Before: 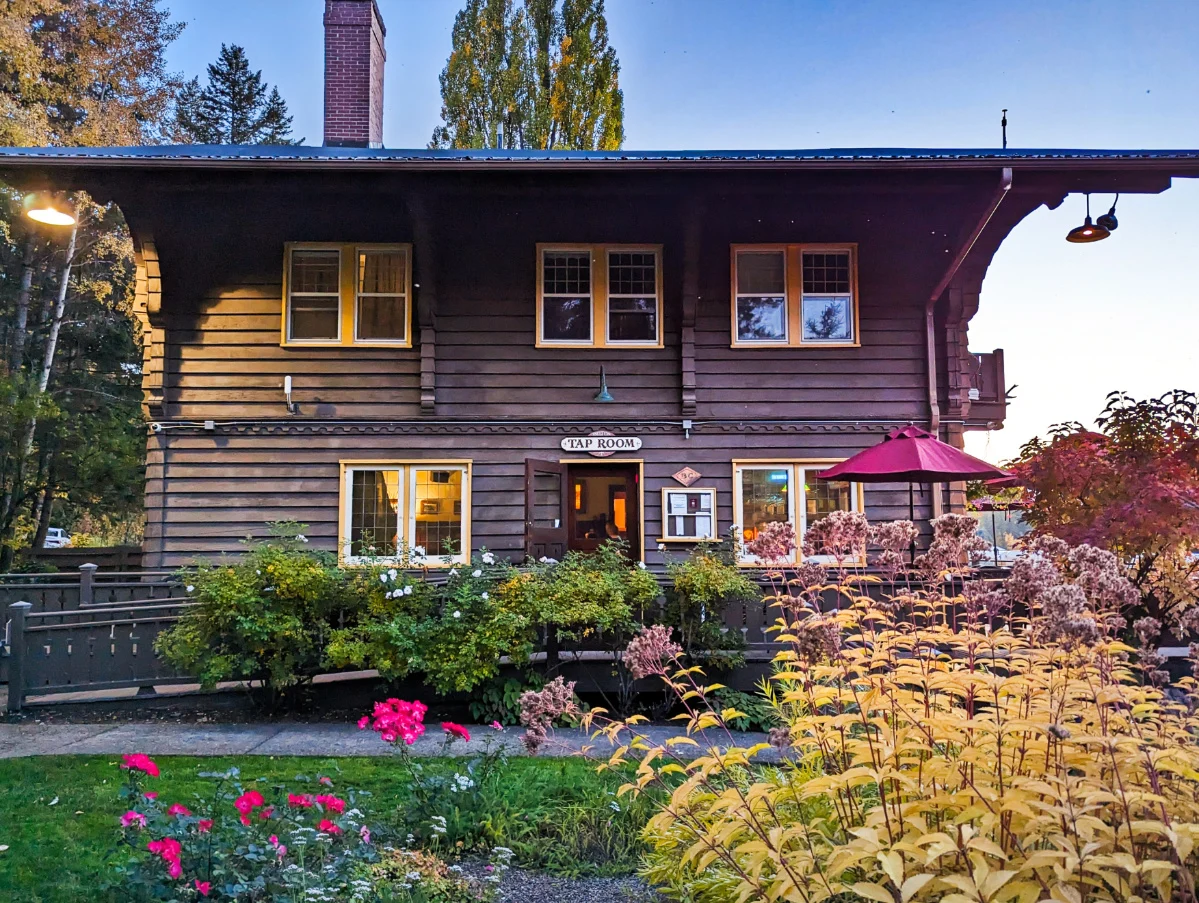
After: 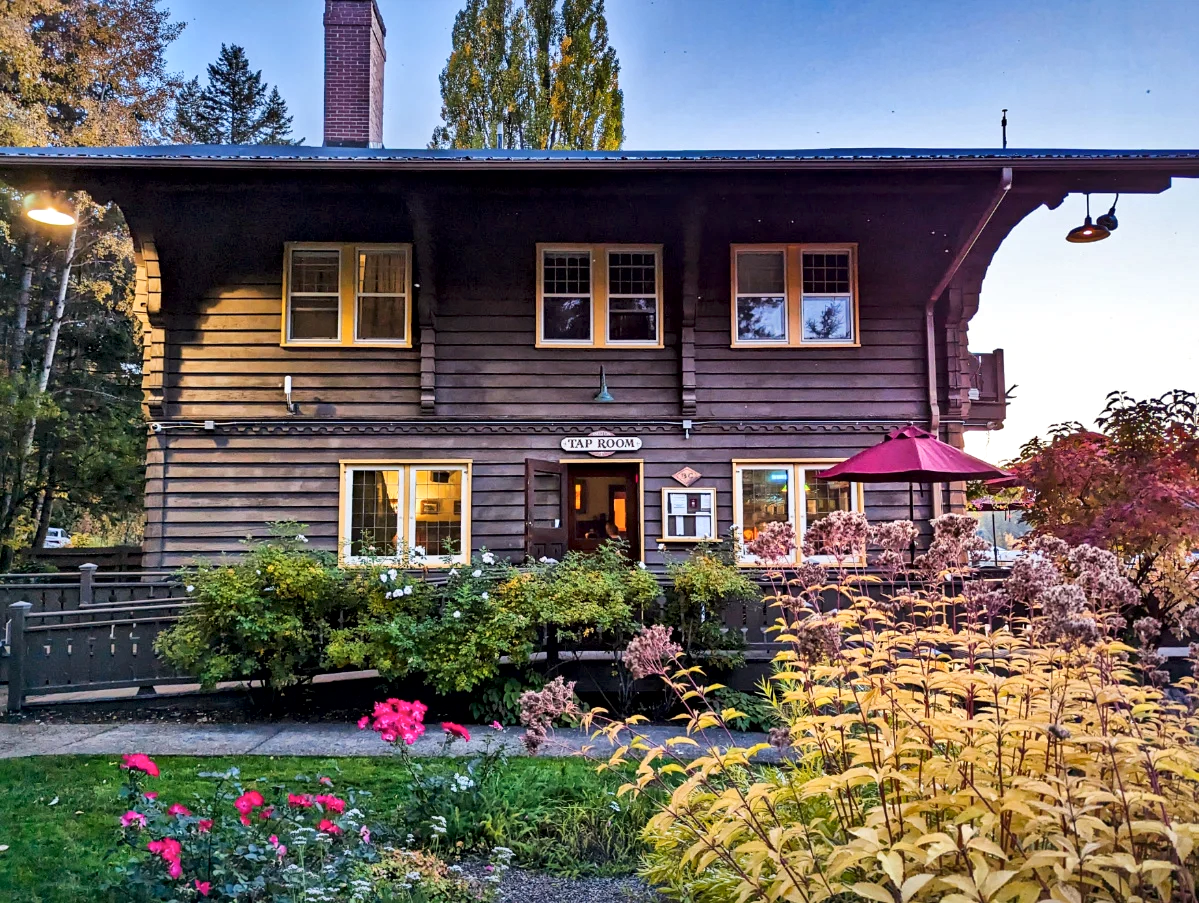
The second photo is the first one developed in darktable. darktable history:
local contrast: mode bilateral grid, contrast 20, coarseness 51, detail 178%, midtone range 0.2
